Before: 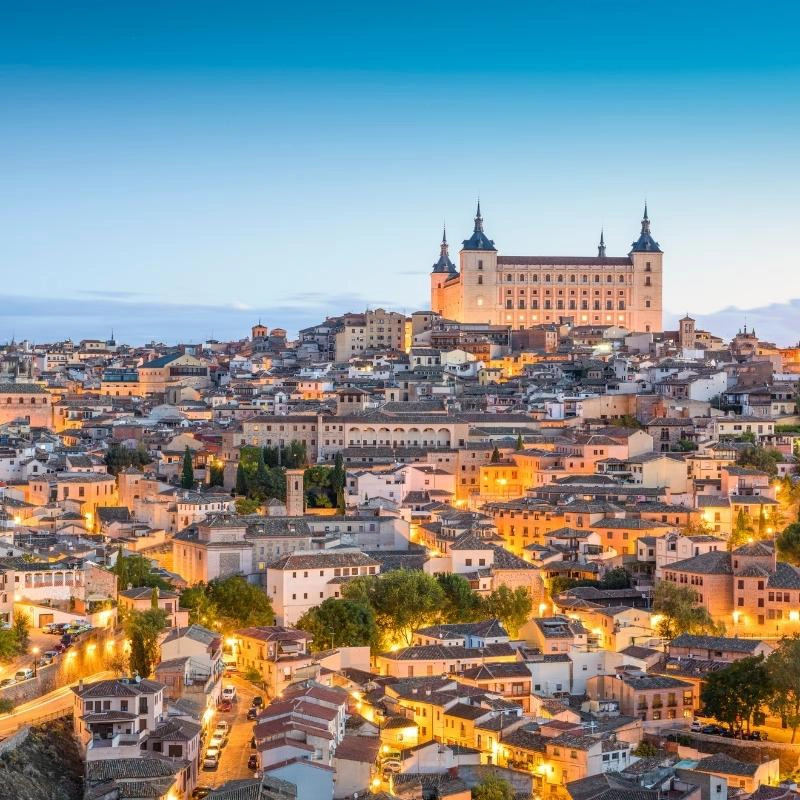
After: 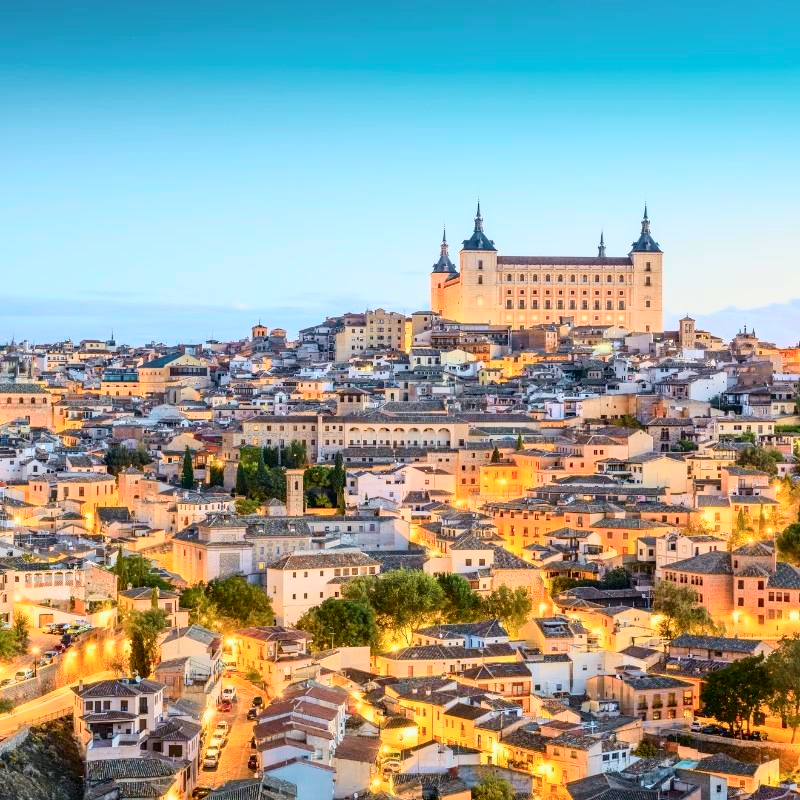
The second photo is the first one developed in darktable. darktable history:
tone curve: curves: ch0 [(0, 0) (0.114, 0.083) (0.291, 0.3) (0.447, 0.535) (0.602, 0.712) (0.772, 0.864) (0.999, 0.978)]; ch1 [(0, 0) (0.389, 0.352) (0.458, 0.433) (0.486, 0.474) (0.509, 0.505) (0.535, 0.541) (0.555, 0.557) (0.677, 0.724) (1, 1)]; ch2 [(0, 0) (0.369, 0.388) (0.449, 0.431) (0.501, 0.5) (0.528, 0.552) (0.561, 0.596) (0.697, 0.721) (1, 1)], color space Lab, independent channels, preserve colors none
